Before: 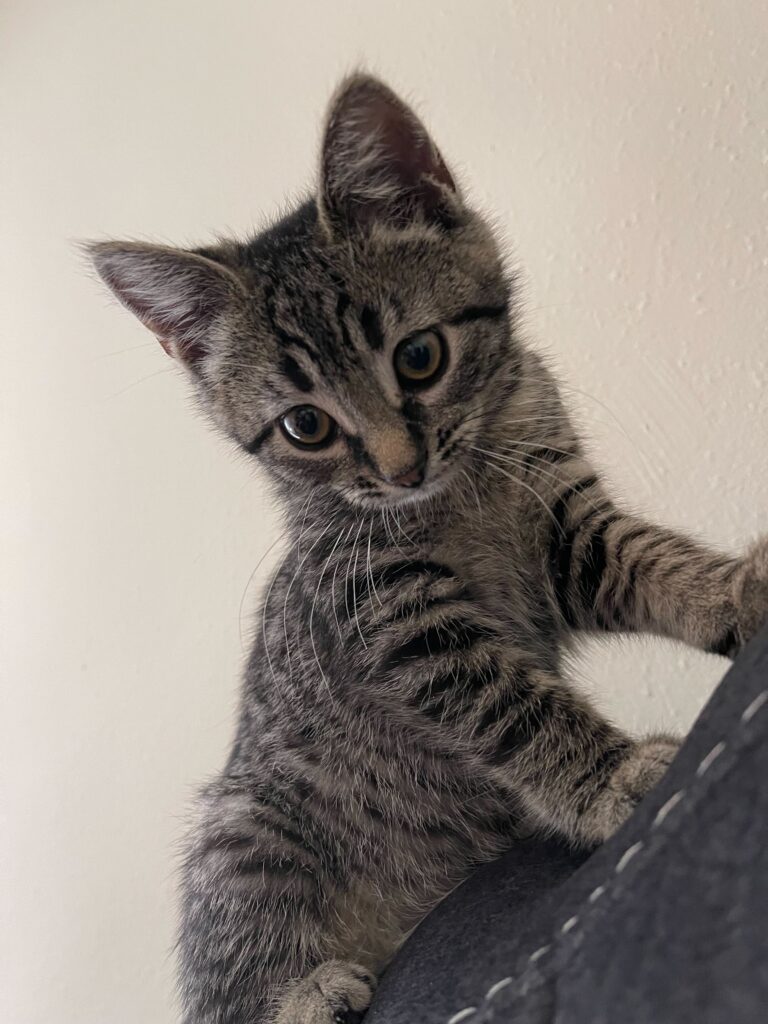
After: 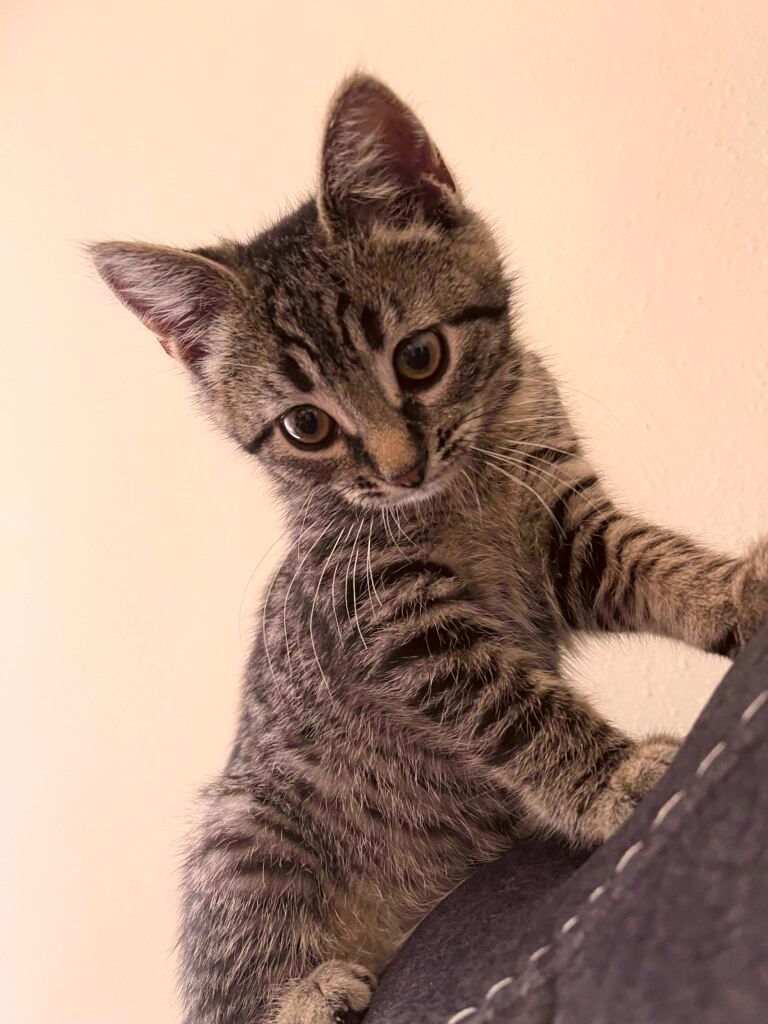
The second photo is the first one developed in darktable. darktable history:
contrast brightness saturation: contrast 0.196, brightness 0.193, saturation 0.783
color correction: highlights a* 10.19, highlights b* 9.65, shadows a* 8.87, shadows b* 8.27, saturation 0.795
